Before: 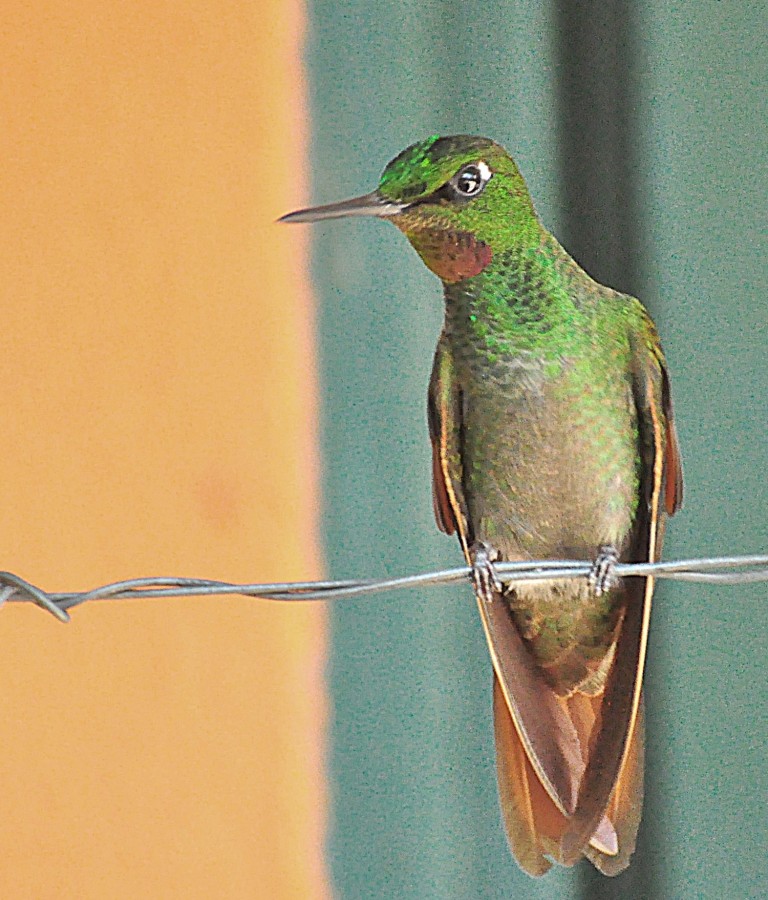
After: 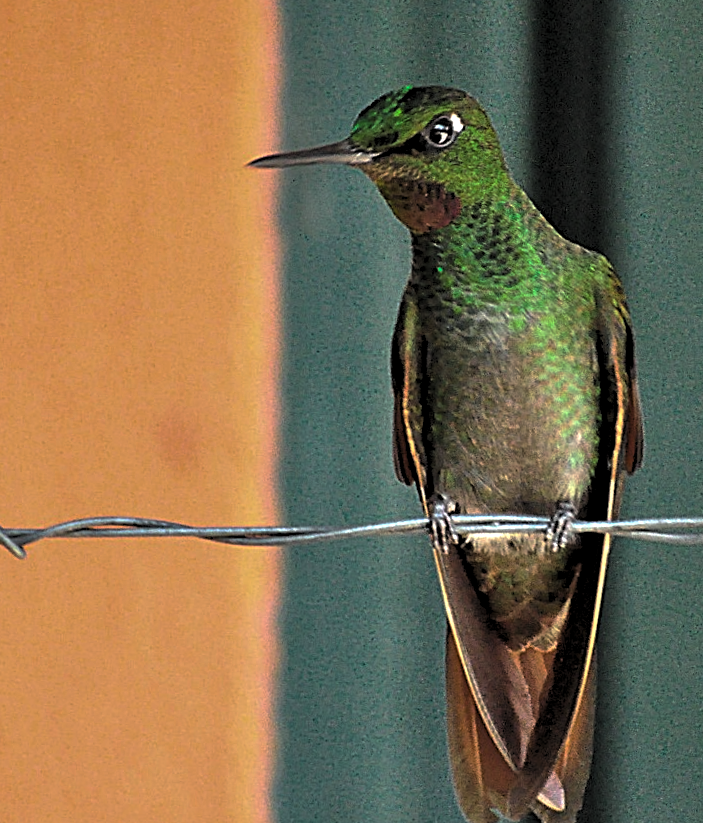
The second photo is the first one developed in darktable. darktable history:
levels: levels [0.182, 0.542, 0.902]
base curve: curves: ch0 [(0, 0) (0.595, 0.418) (1, 1)], preserve colors none
haze removal: compatibility mode true, adaptive false
exposure: compensate exposure bias true, compensate highlight preservation false
crop and rotate: angle -2.12°, left 3.079%, top 3.959%, right 1.383%, bottom 0.617%
